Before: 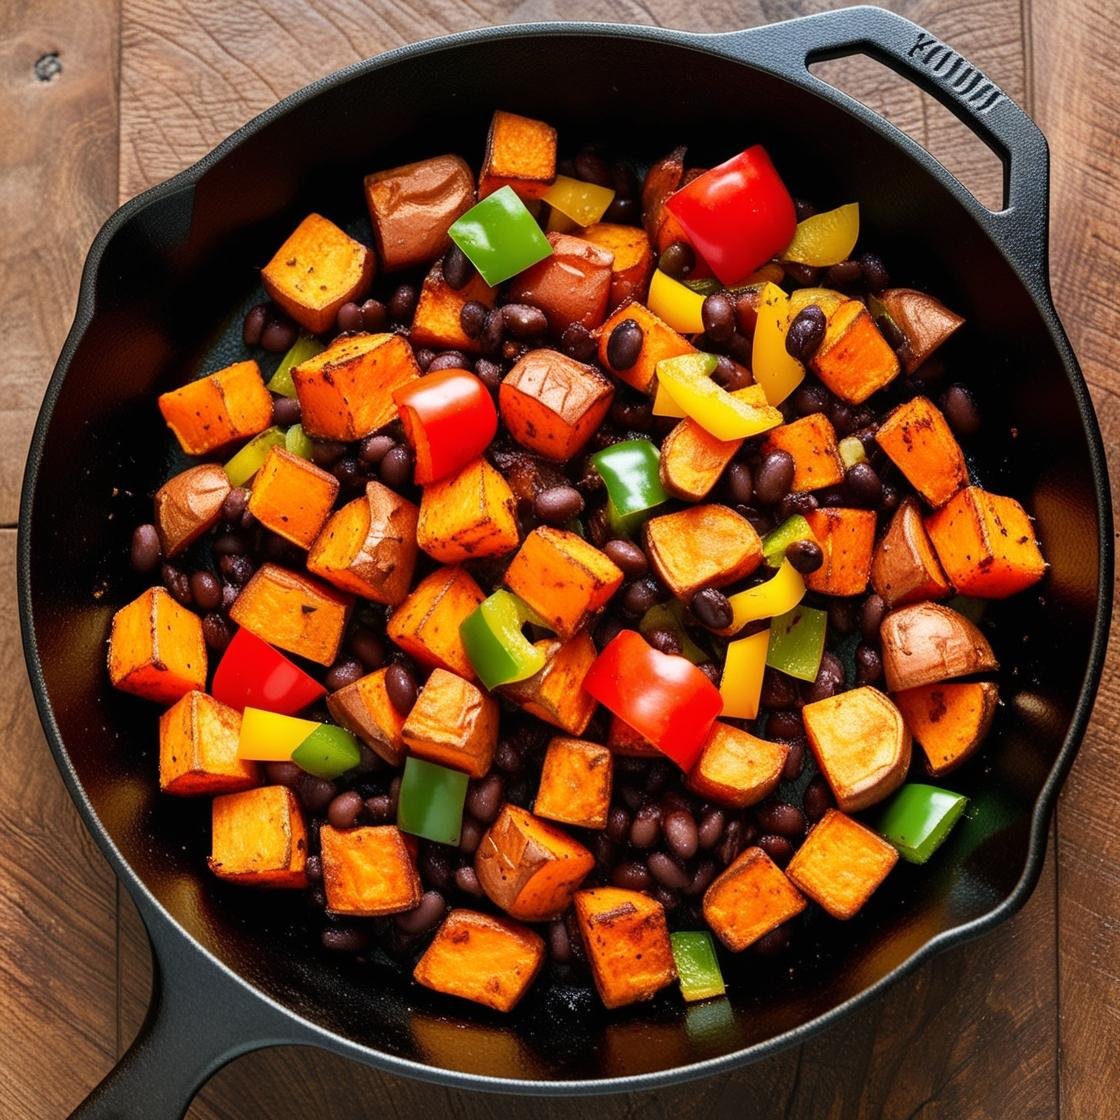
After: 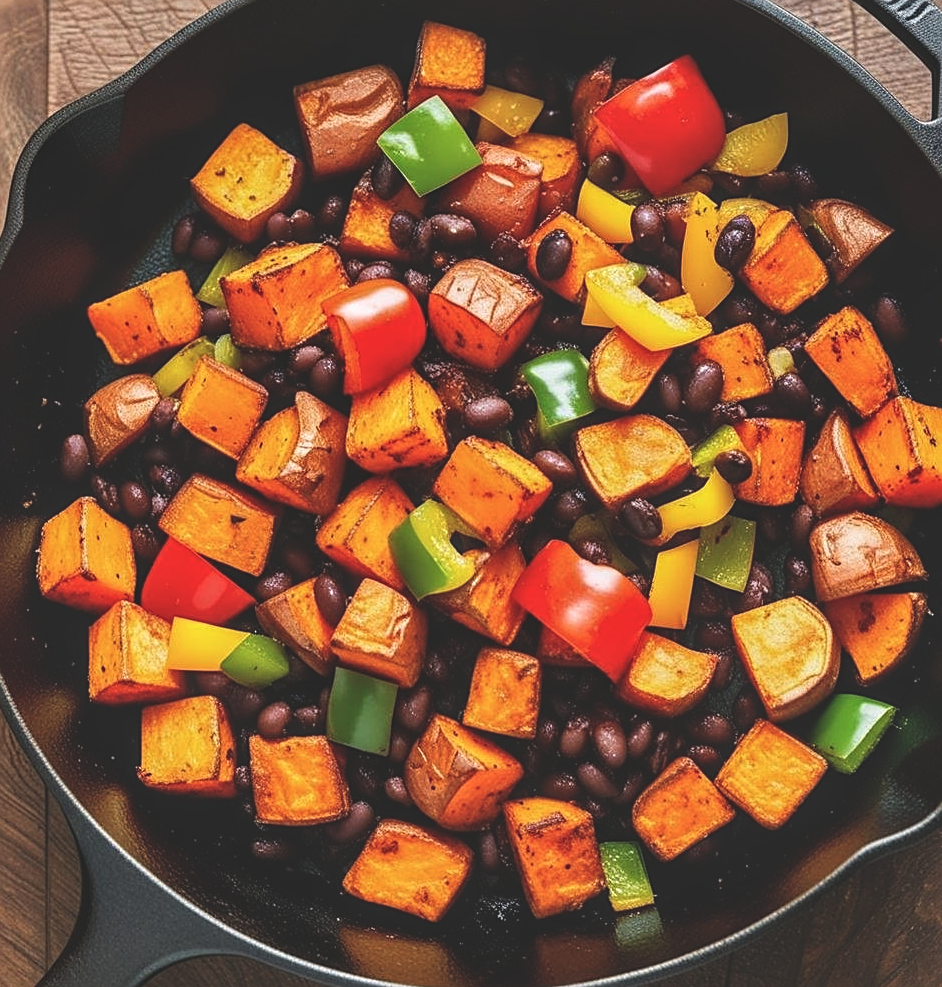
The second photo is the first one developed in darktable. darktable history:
exposure: black level correction -0.025, exposure -0.119 EV, compensate highlight preservation false
local contrast: on, module defaults
sharpen: on, module defaults
crop: left 6.362%, top 8.051%, right 9.527%, bottom 3.767%
